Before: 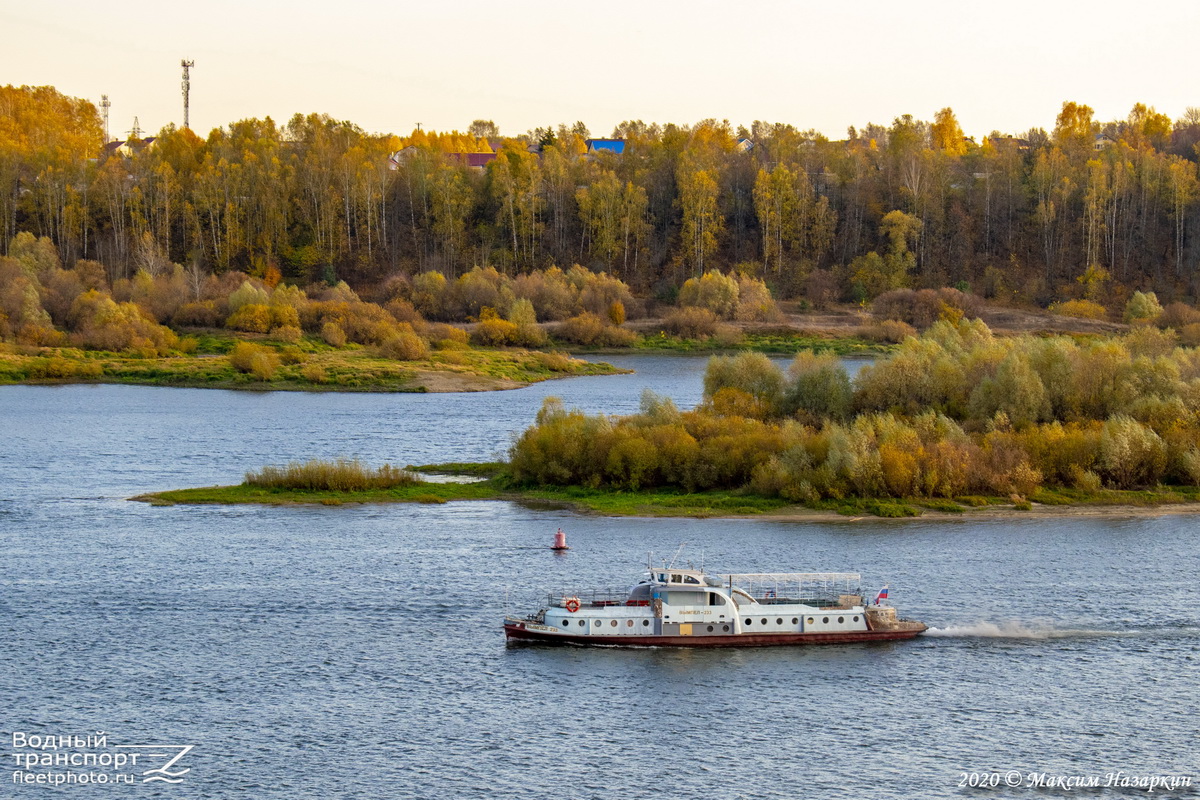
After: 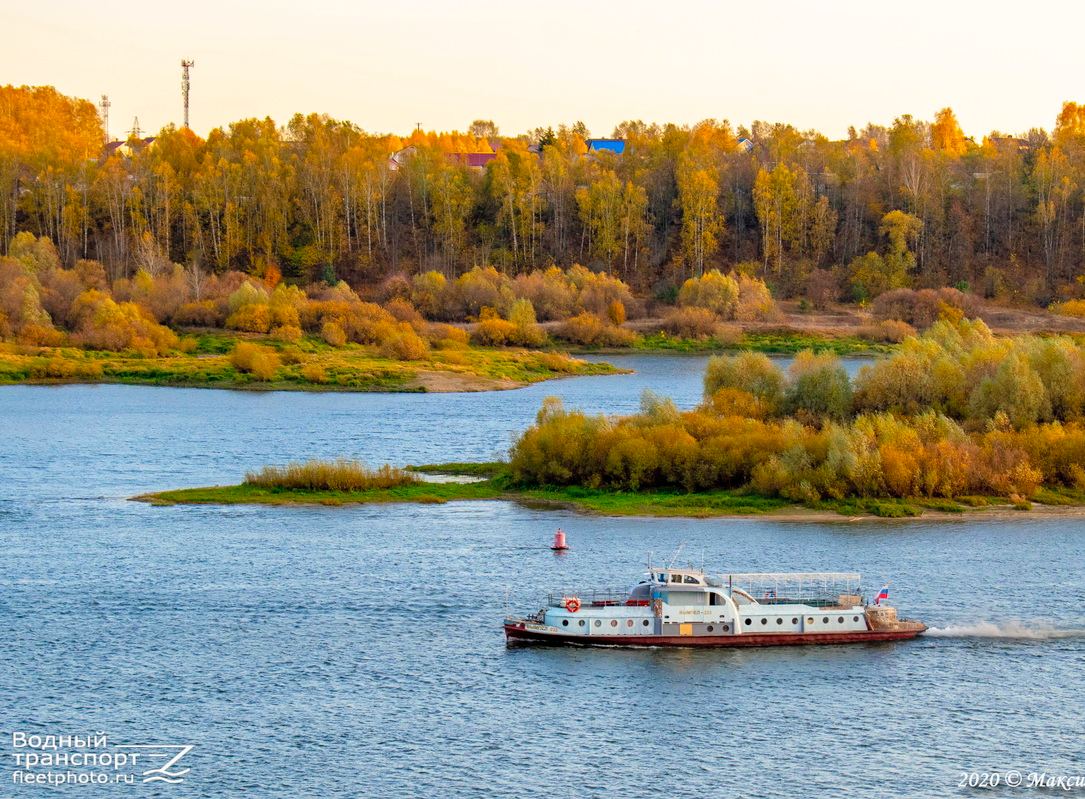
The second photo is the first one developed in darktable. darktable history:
crop: right 9.509%, bottom 0.031%
contrast brightness saturation: brightness 0.09, saturation 0.19
